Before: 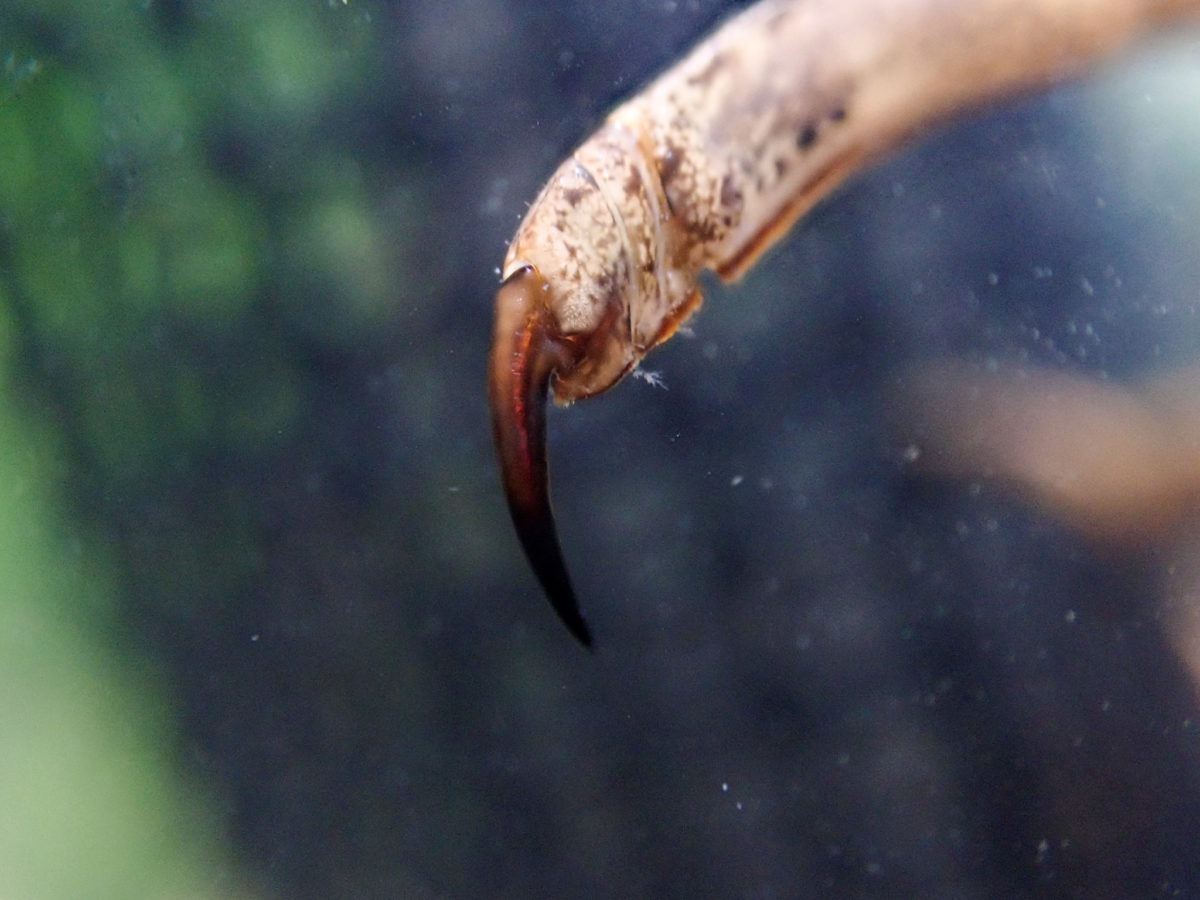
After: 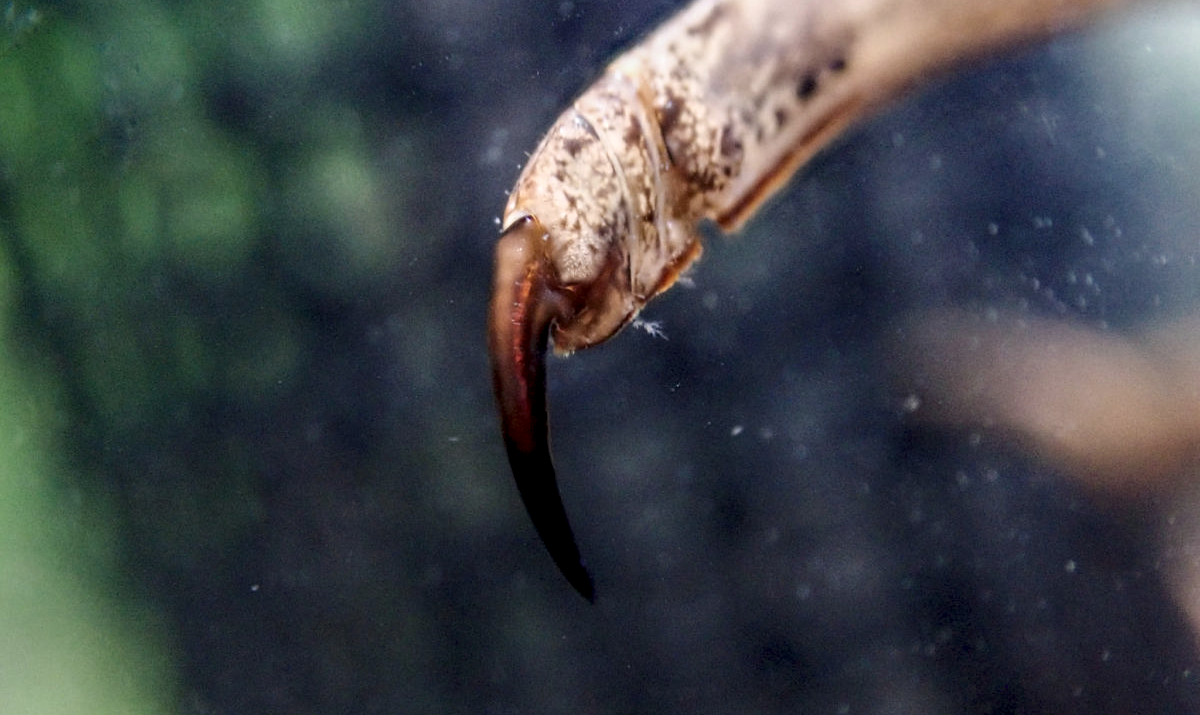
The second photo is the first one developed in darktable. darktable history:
local contrast: detail 160%
exposure: exposure -0.448 EV, compensate highlight preservation false
crop and rotate: top 5.661%, bottom 14.799%
